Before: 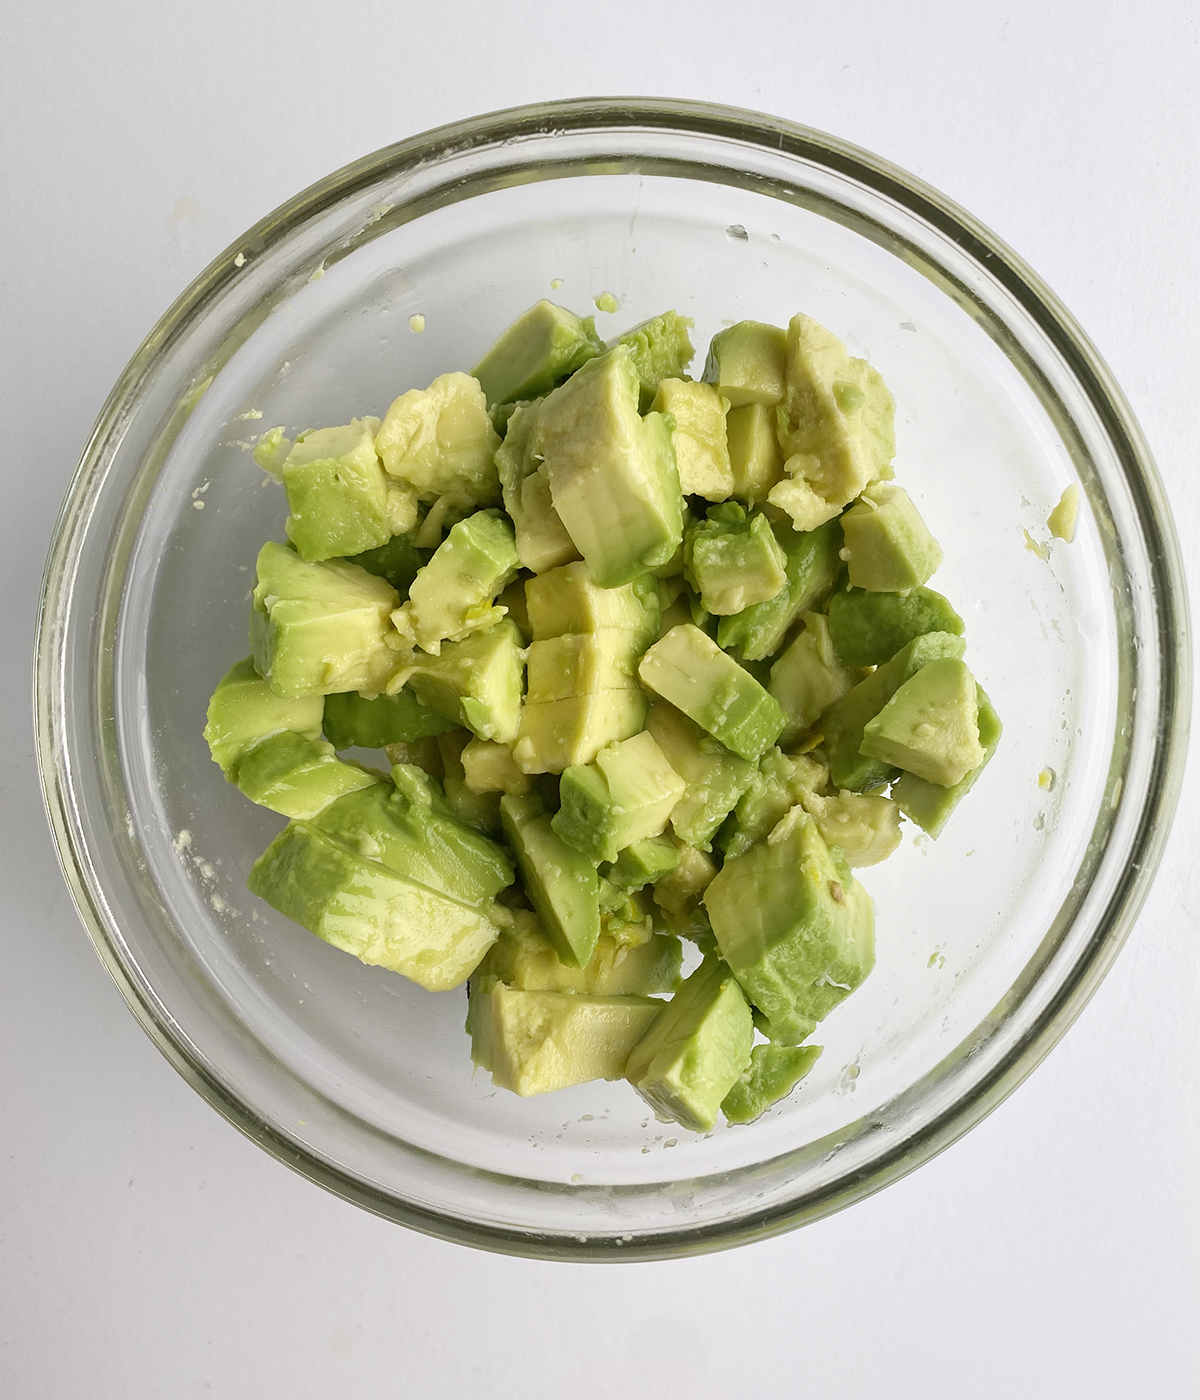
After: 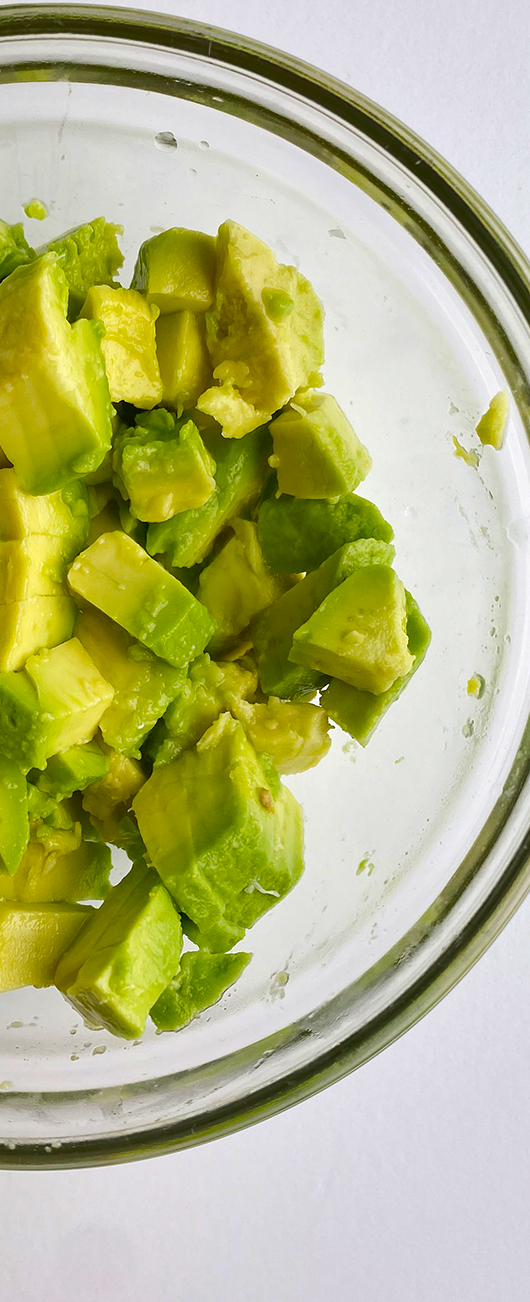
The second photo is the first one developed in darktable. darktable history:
shadows and highlights: soften with gaussian
color balance rgb: perceptual saturation grading › global saturation 25%, perceptual brilliance grading › mid-tones 10%, perceptual brilliance grading › shadows 15%, global vibrance 20%
crop: left 47.628%, top 6.643%, right 7.874%
exposure: compensate highlight preservation false
